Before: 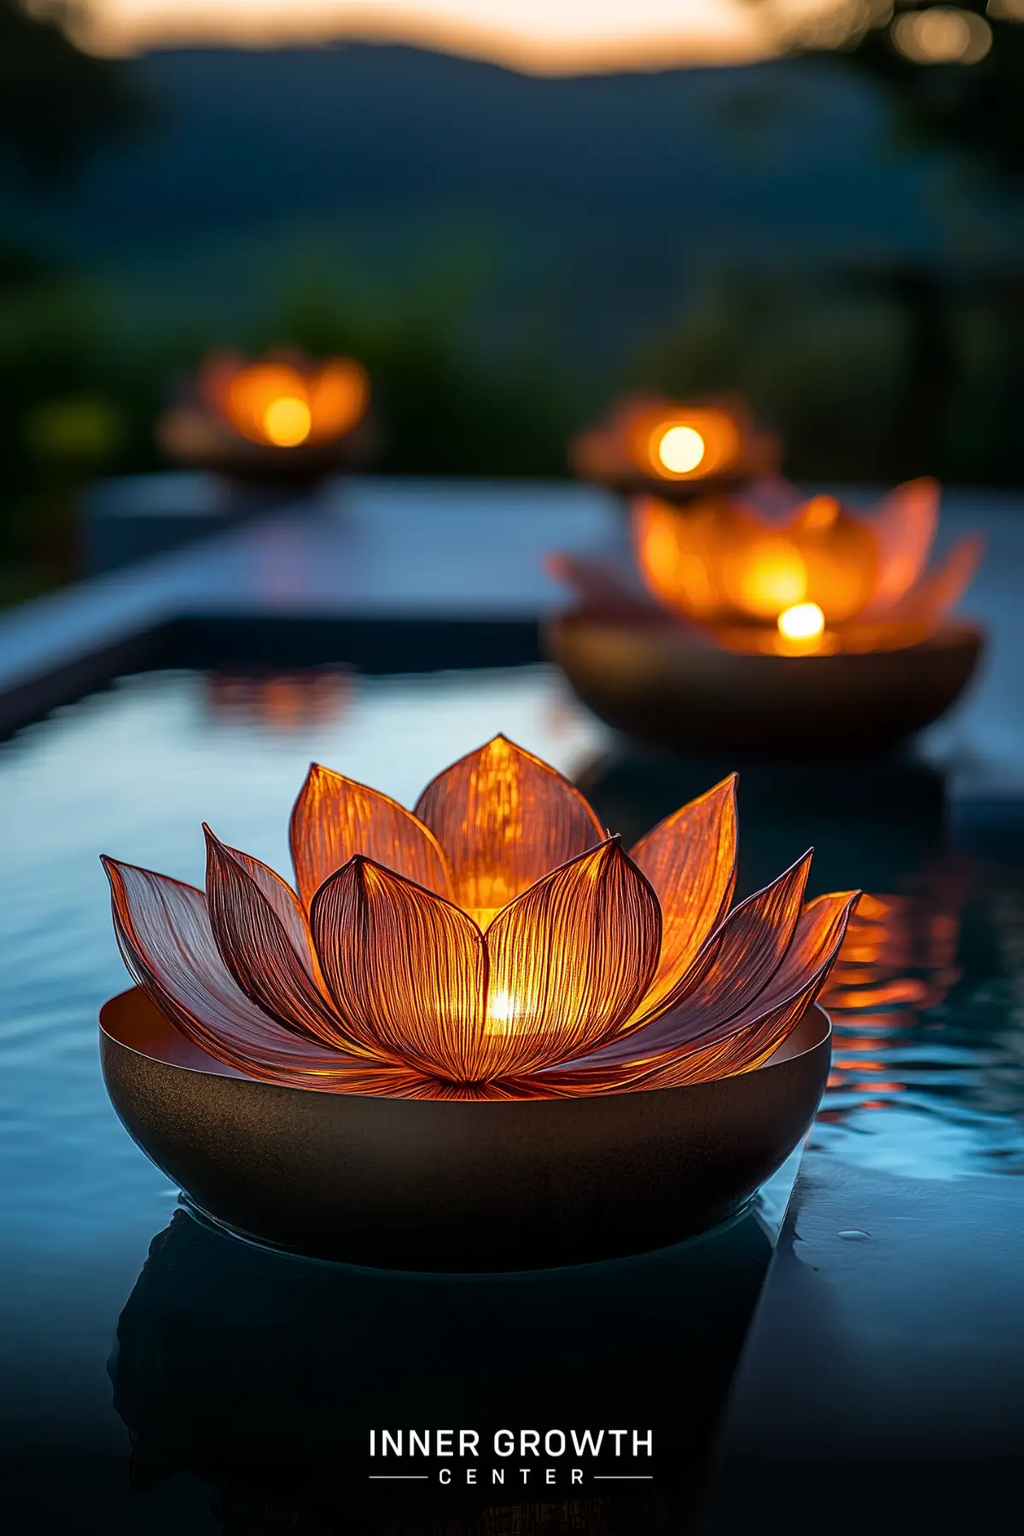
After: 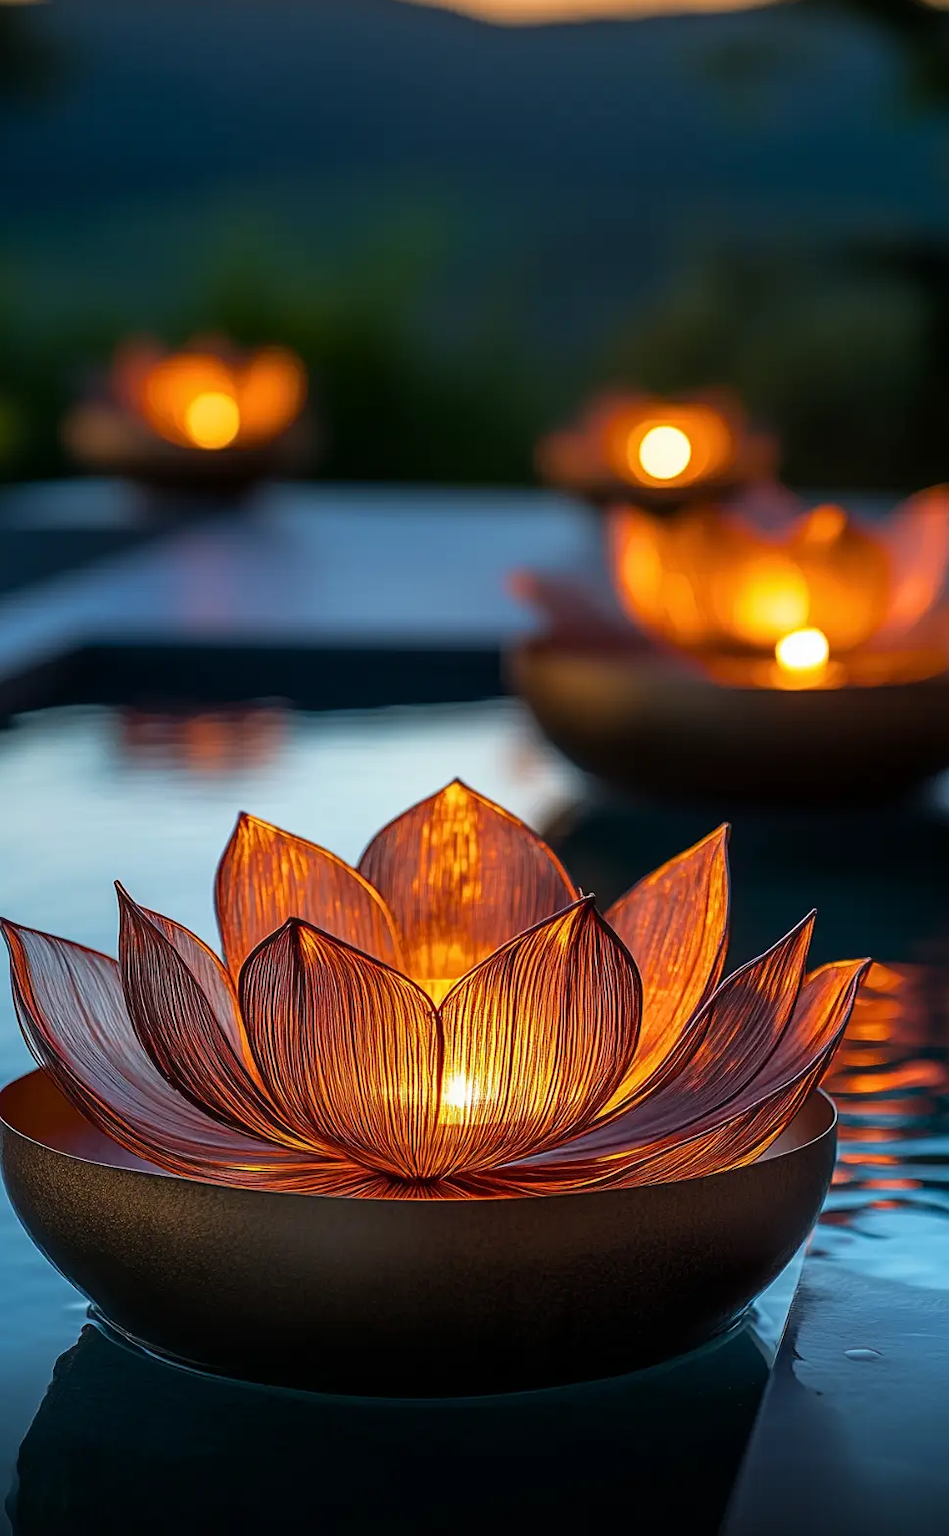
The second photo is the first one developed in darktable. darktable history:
crop: left 10.009%, top 3.619%, right 9.222%, bottom 9.236%
